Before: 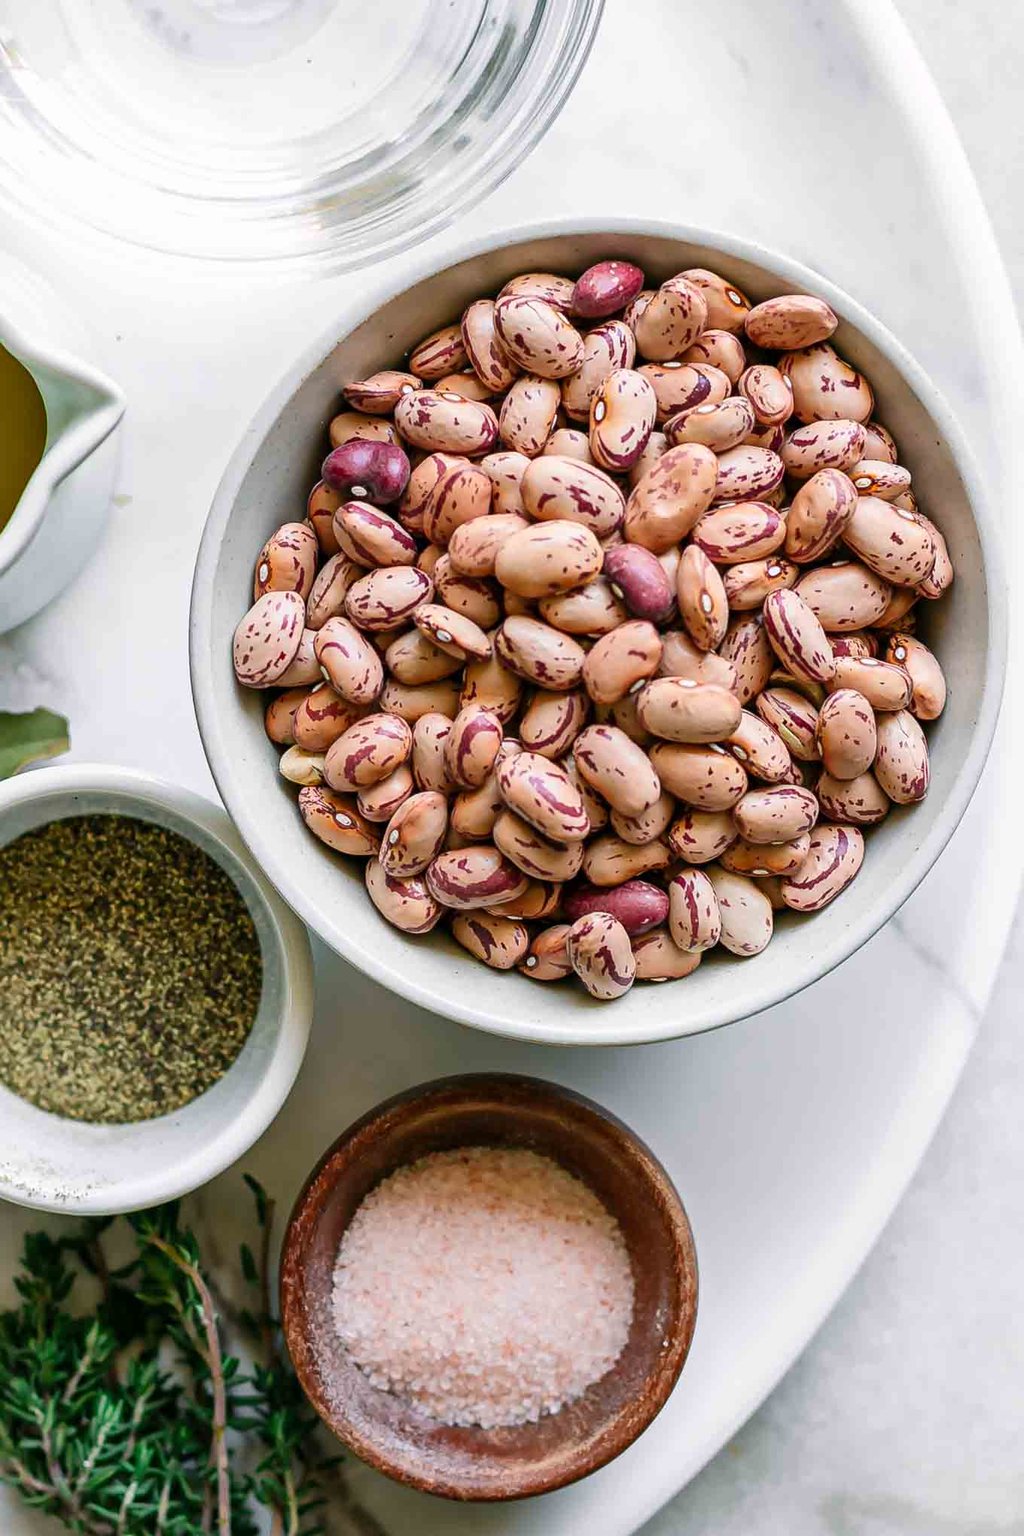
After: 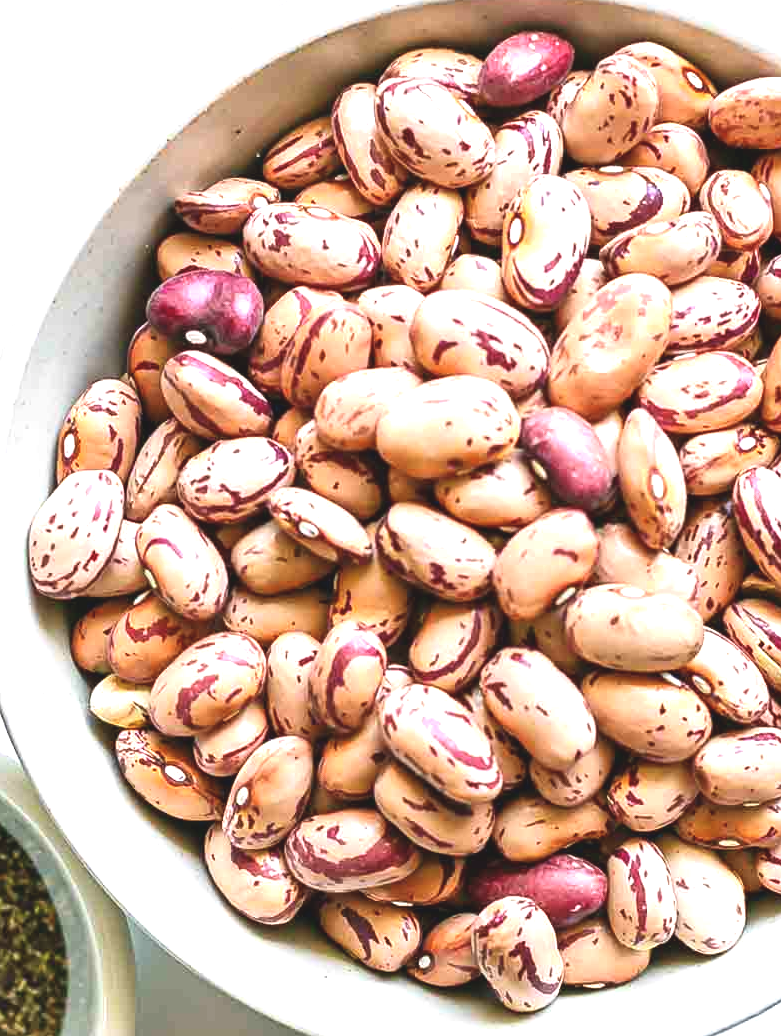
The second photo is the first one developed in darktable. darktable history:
exposure: black level correction -0.006, exposure 1 EV, compensate highlight preservation false
shadows and highlights: shadows -28.42, highlights 30.03
crop: left 20.706%, top 15.462%, right 21.841%, bottom 33.717%
